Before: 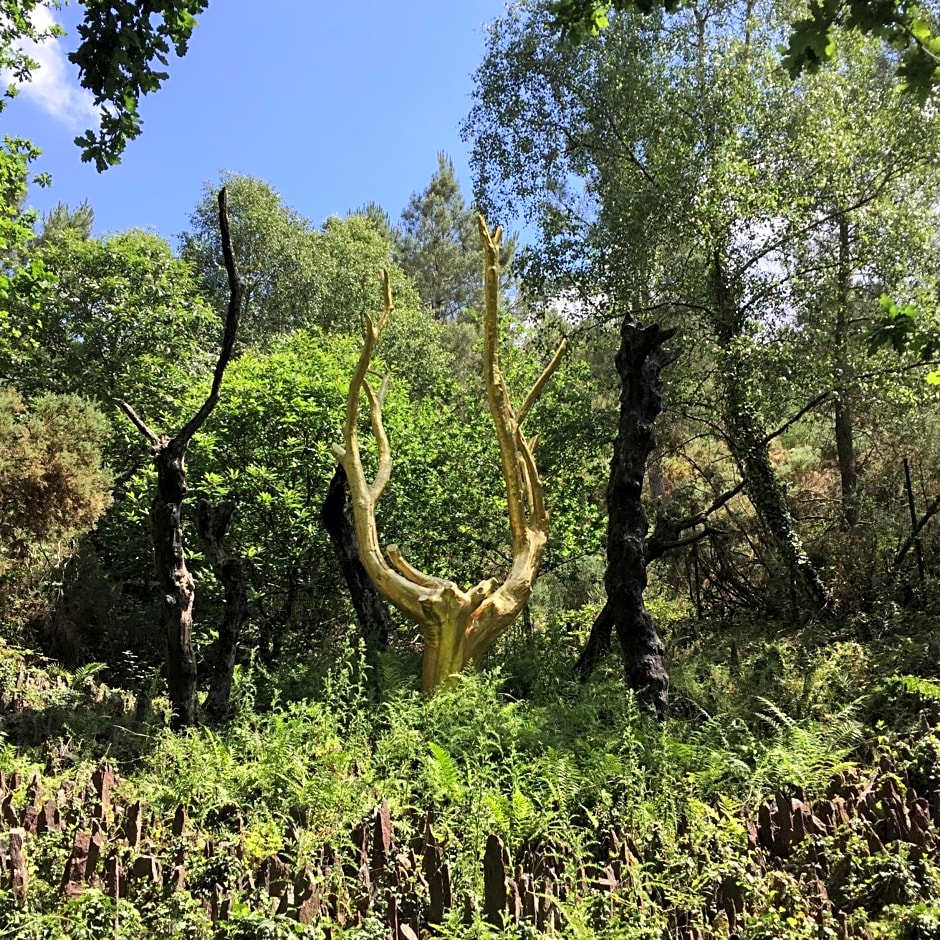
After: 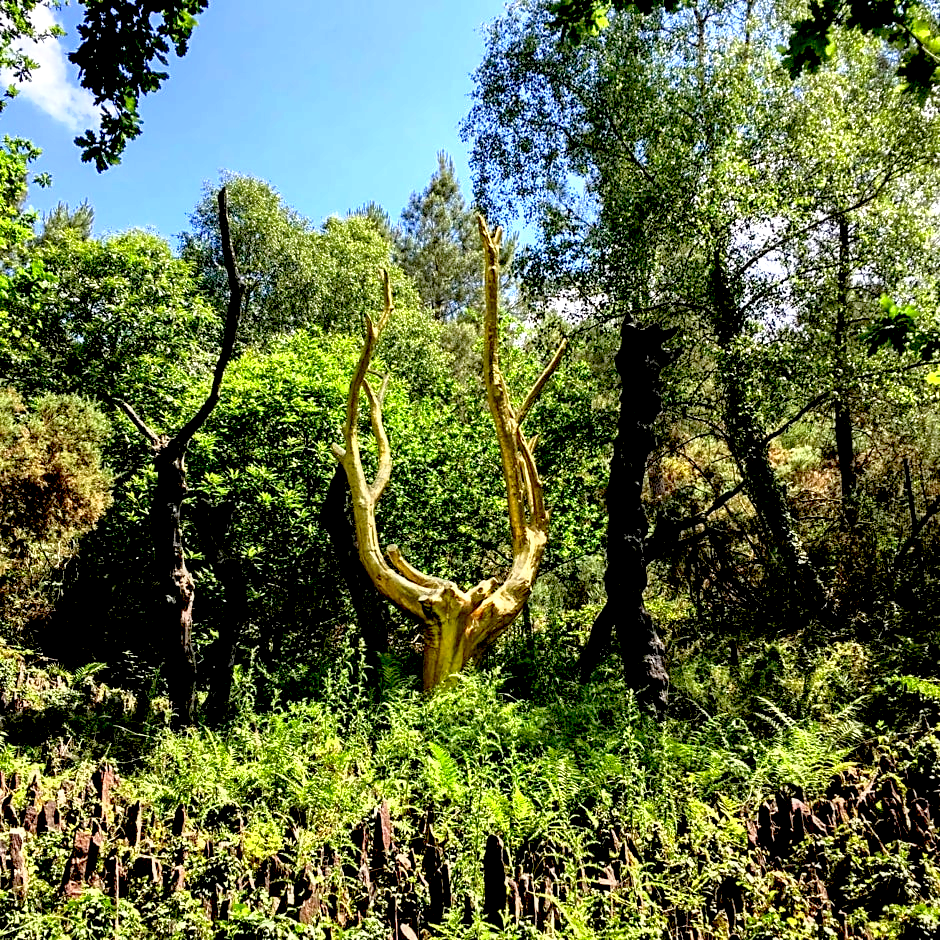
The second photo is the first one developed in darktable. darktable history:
exposure: black level correction 0.035, exposure 0.9 EV, compensate highlight preservation false
local contrast: on, module defaults
shadows and highlights: shadows -20, white point adjustment -2, highlights -35
